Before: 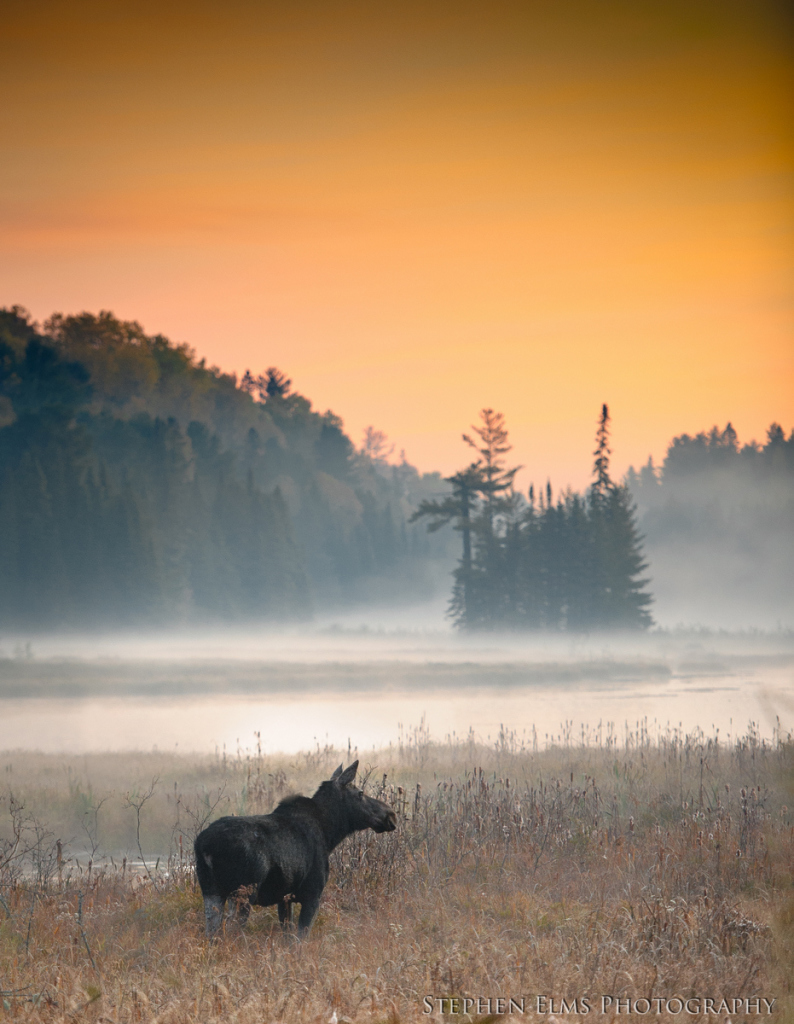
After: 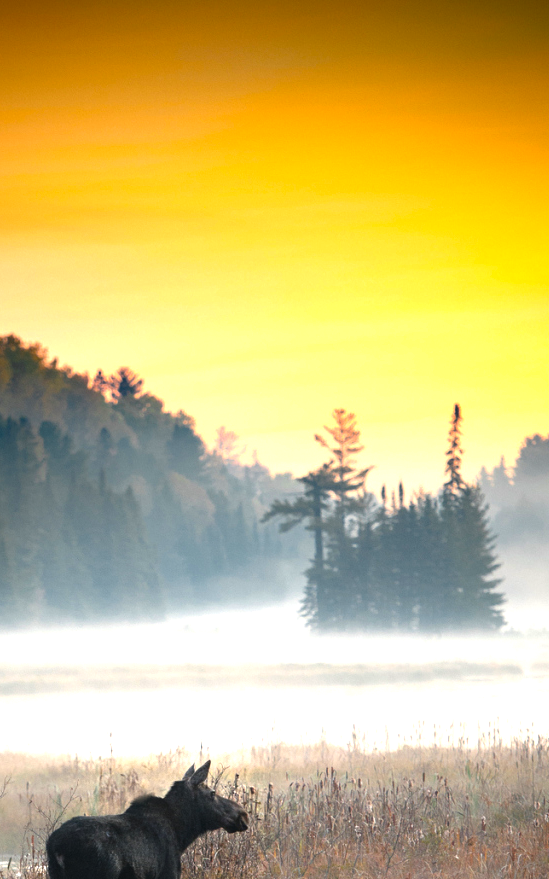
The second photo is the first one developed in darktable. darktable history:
color balance rgb: perceptual saturation grading › global saturation 30.672%, perceptual brilliance grading › global brilliance -5.622%, perceptual brilliance grading › highlights 23.704%, perceptual brilliance grading › mid-tones 7.174%, perceptual brilliance grading › shadows -4.95%
tone equalizer: -8 EV -0.401 EV, -7 EV -0.354 EV, -6 EV -0.344 EV, -5 EV -0.244 EV, -3 EV 0.205 EV, -2 EV 0.327 EV, -1 EV 0.374 EV, +0 EV 0.416 EV
crop: left 18.742%, right 12.04%, bottom 14.146%
